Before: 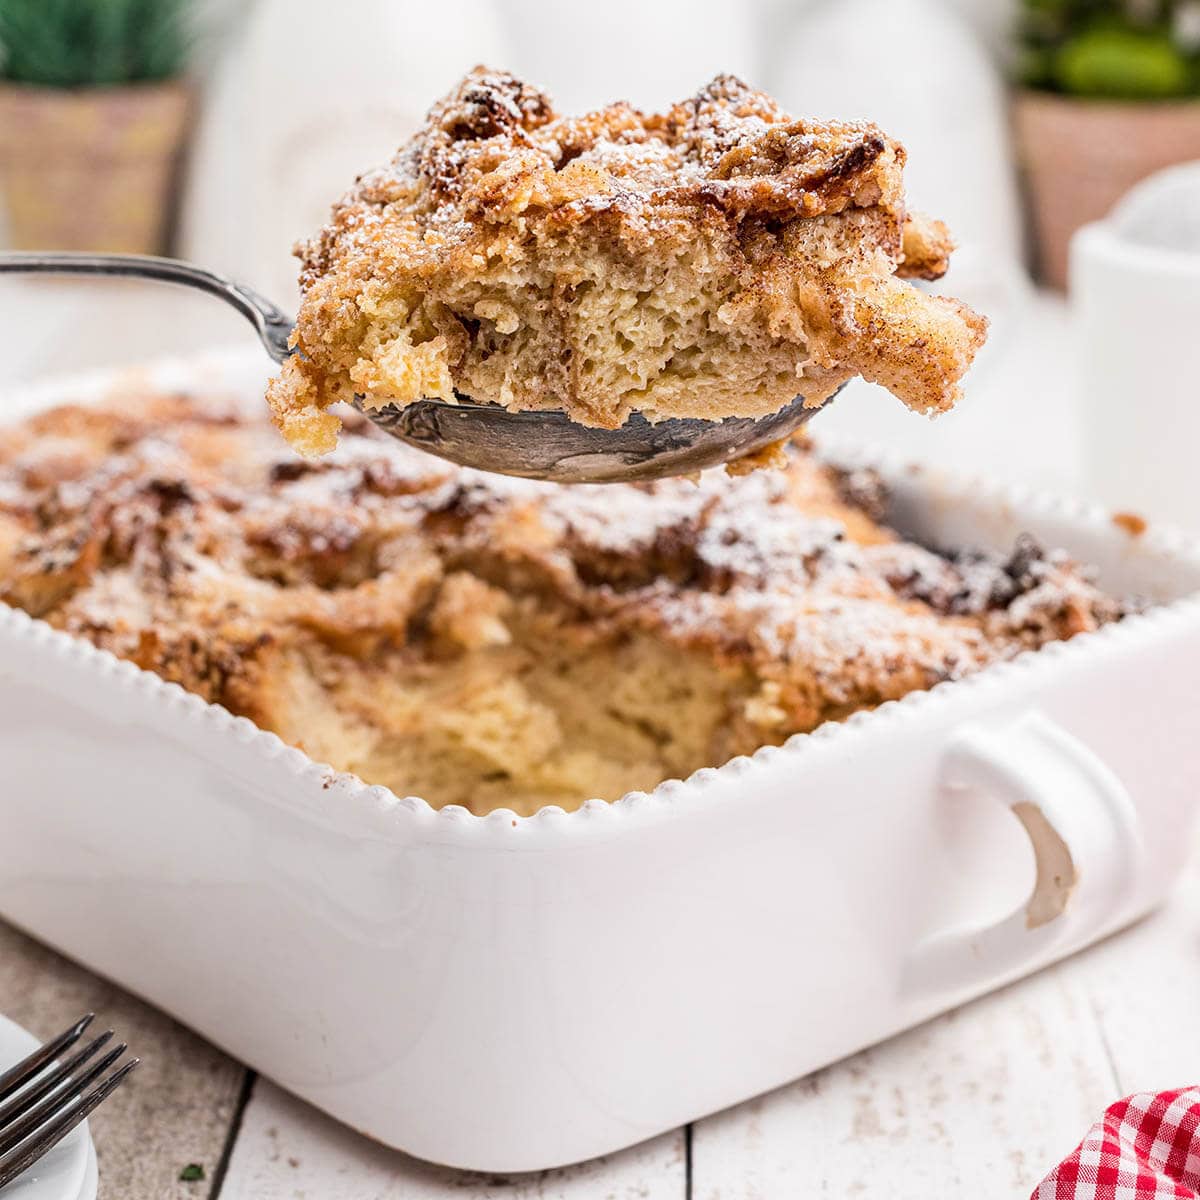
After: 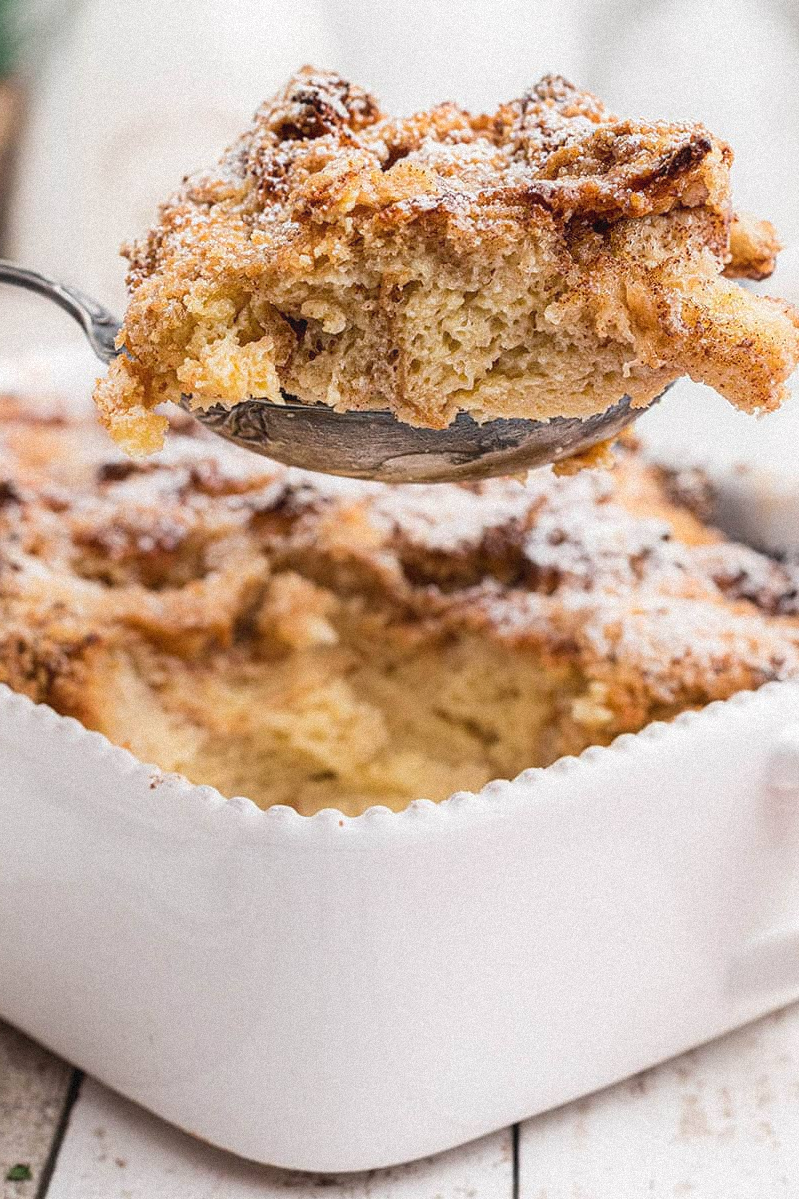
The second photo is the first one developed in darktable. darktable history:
grain: mid-tones bias 0%
crop and rotate: left 14.436%, right 18.898%
contrast equalizer: y [[0.5, 0.488, 0.462, 0.461, 0.491, 0.5], [0.5 ×6], [0.5 ×6], [0 ×6], [0 ×6]]
